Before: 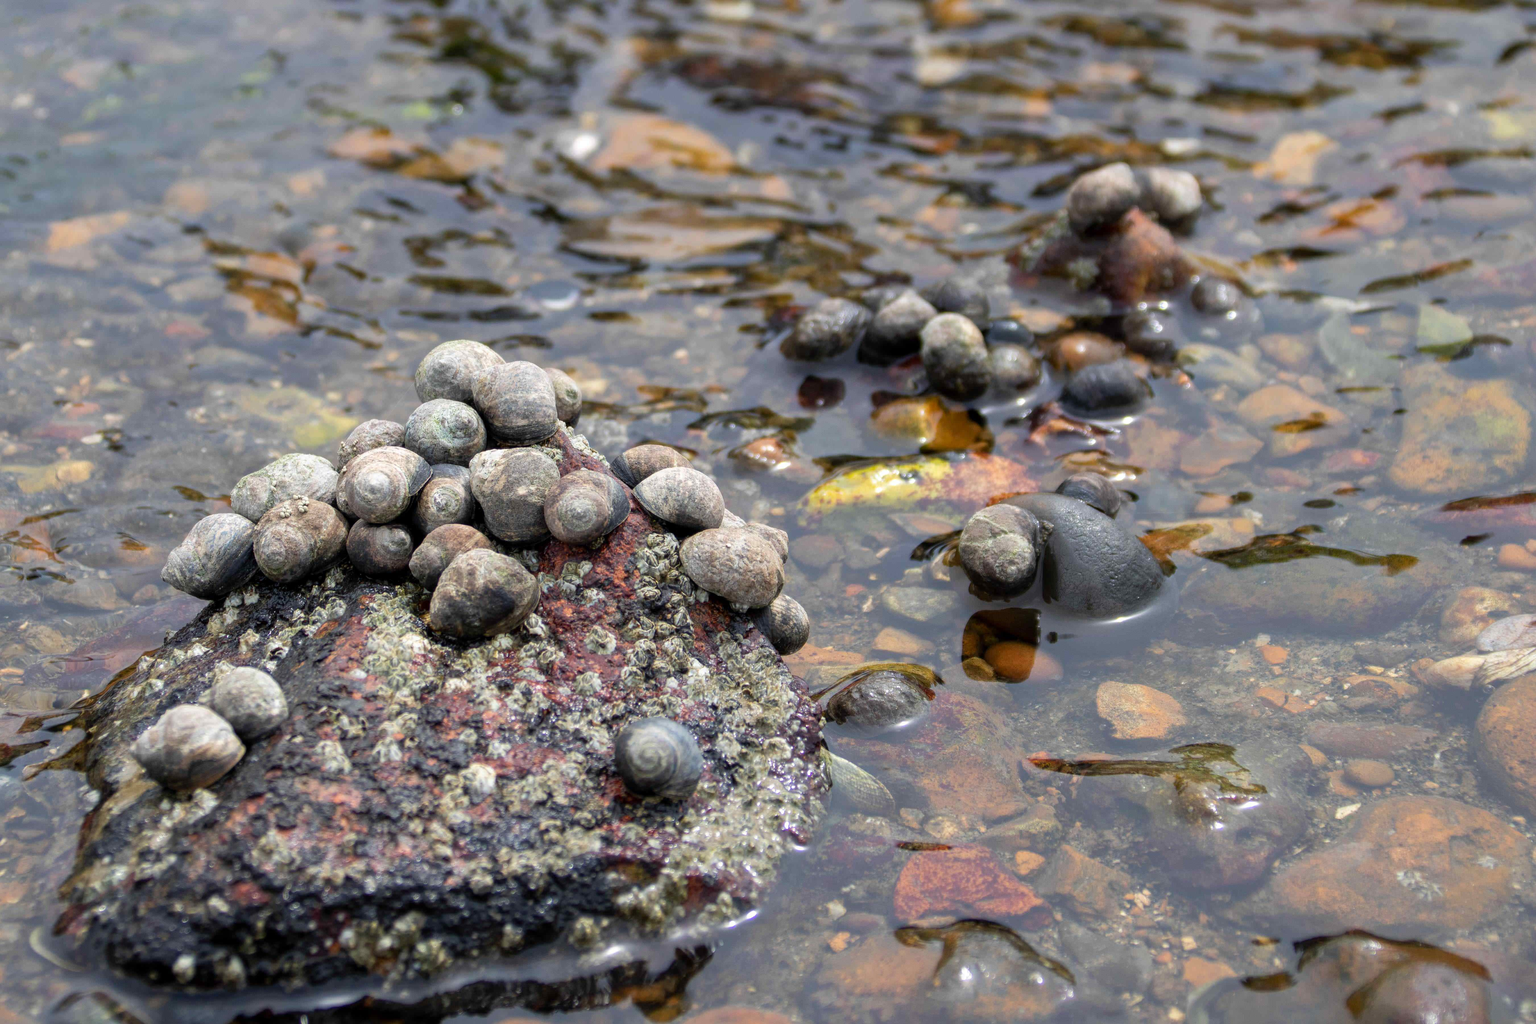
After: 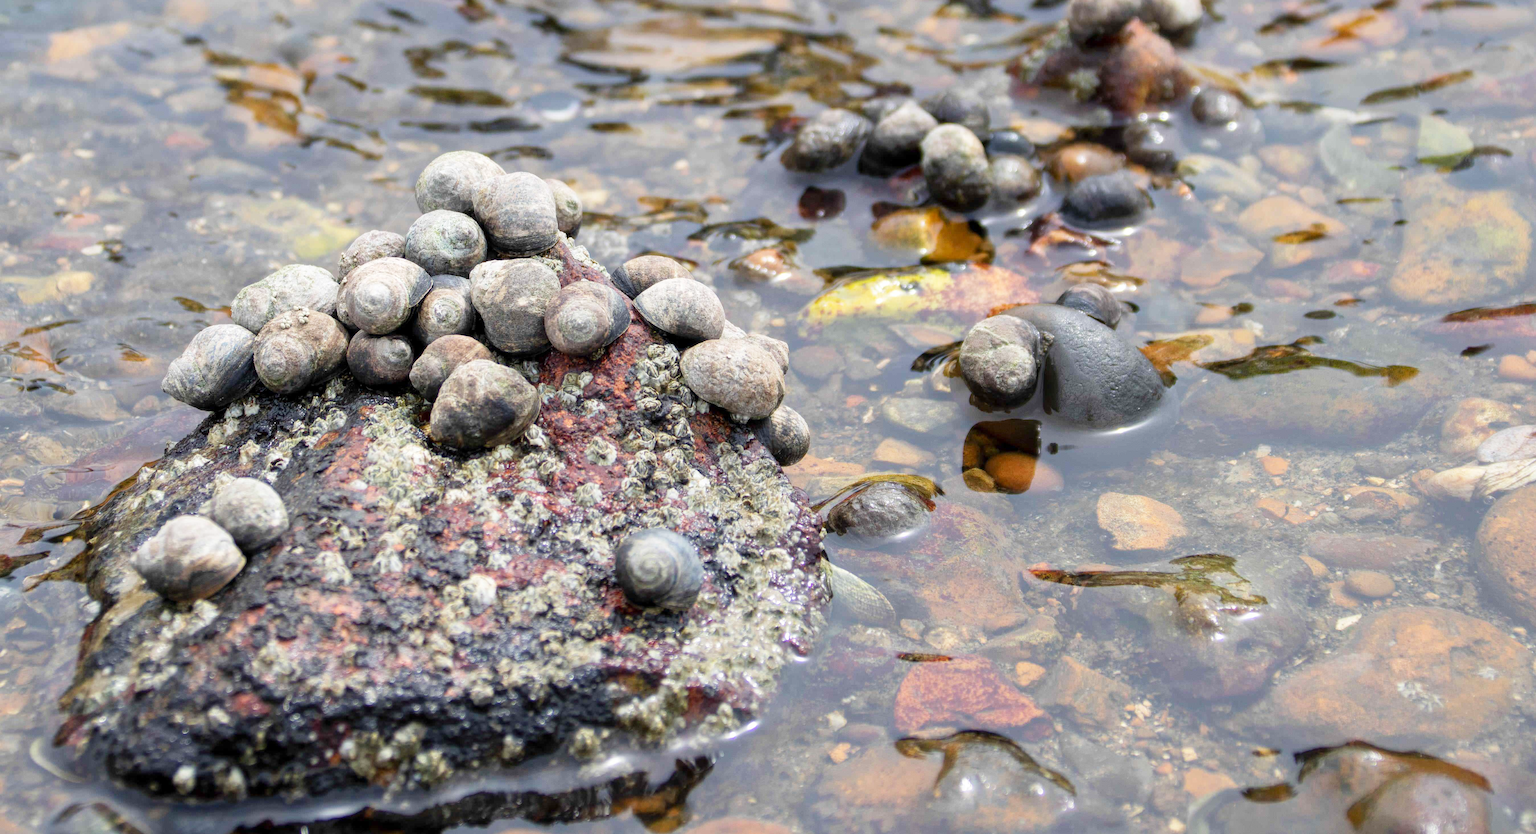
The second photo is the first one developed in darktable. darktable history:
base curve: curves: ch0 [(0, 0) (0.204, 0.334) (0.55, 0.733) (1, 1)], preserve colors none
crop and rotate: top 18.501%
